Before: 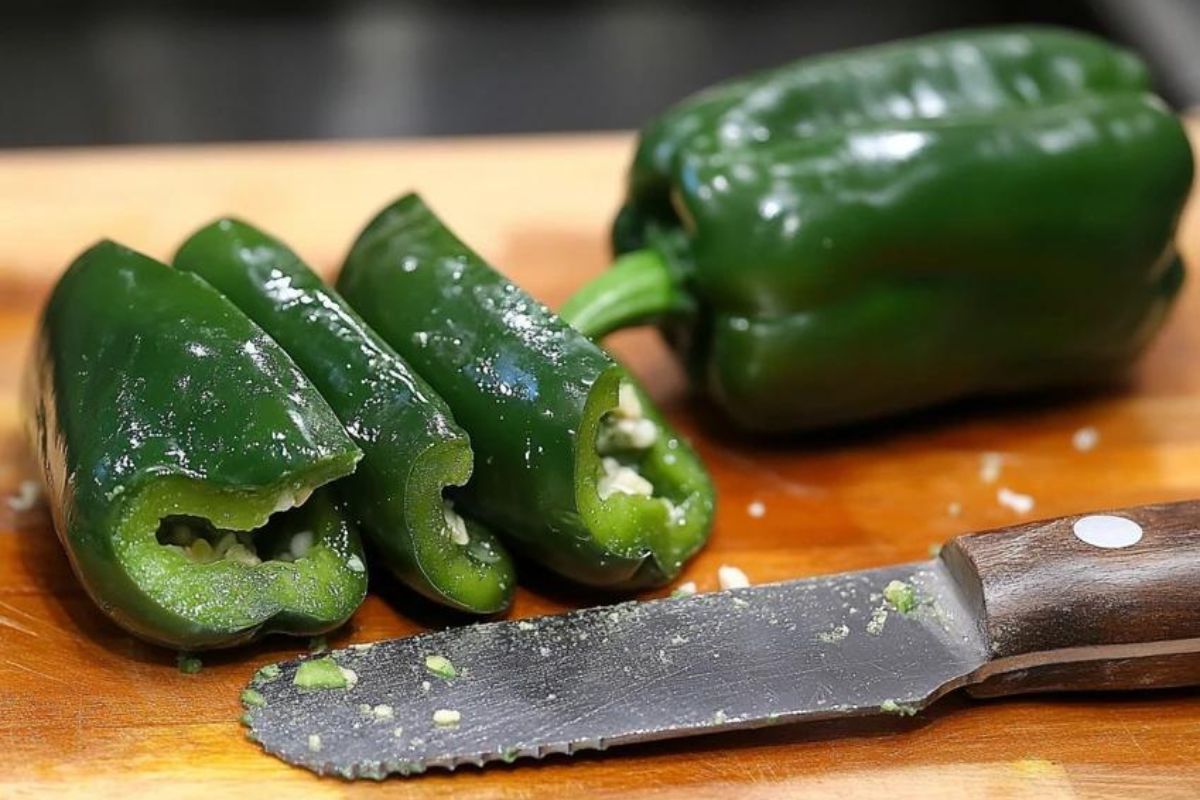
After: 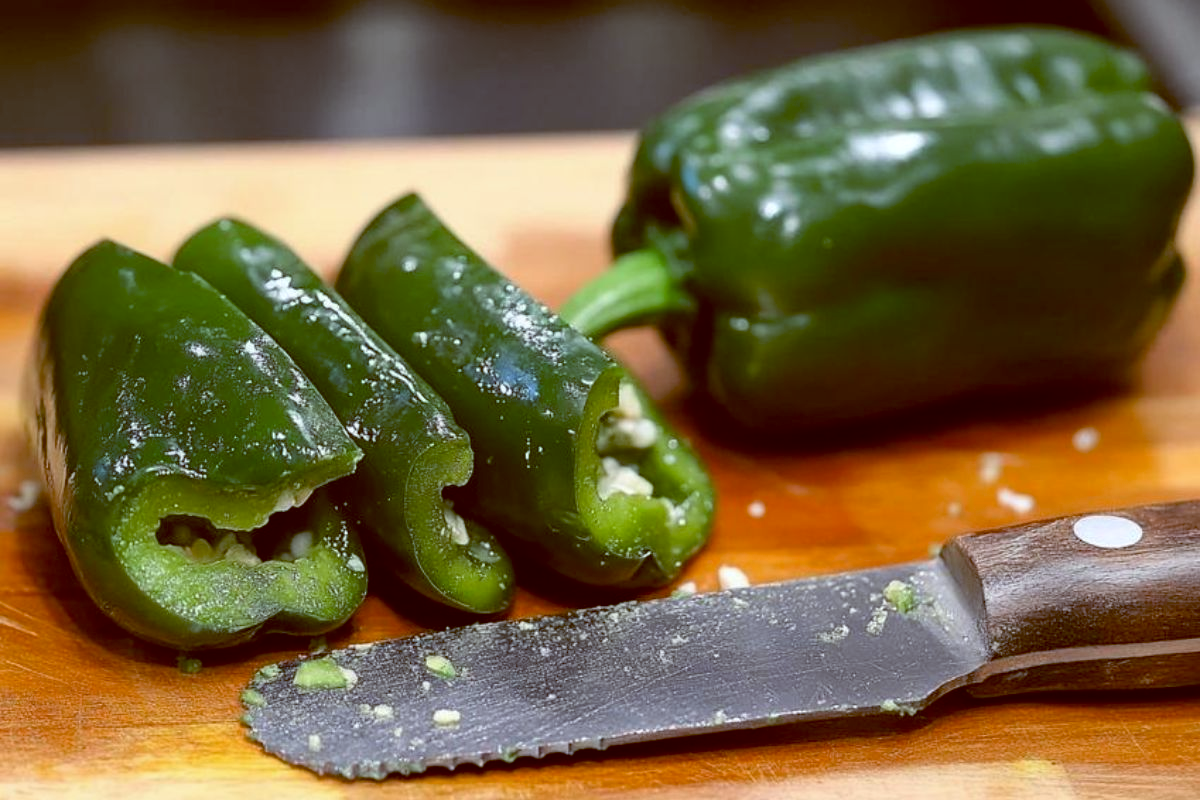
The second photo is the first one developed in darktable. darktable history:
color balance: lift [1, 1.015, 1.004, 0.985], gamma [1, 0.958, 0.971, 1.042], gain [1, 0.956, 0.977, 1.044]
color correction: highlights a* -0.182, highlights b* -0.124
